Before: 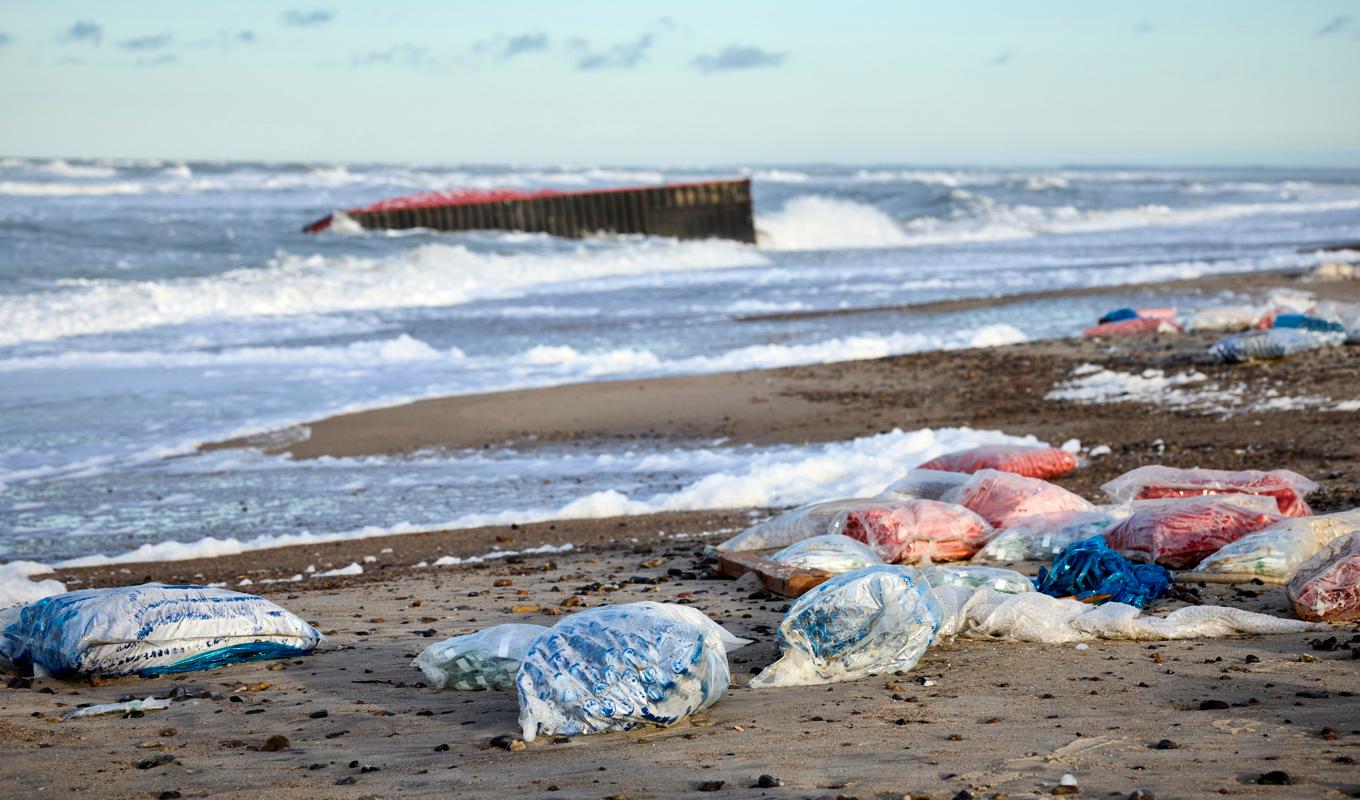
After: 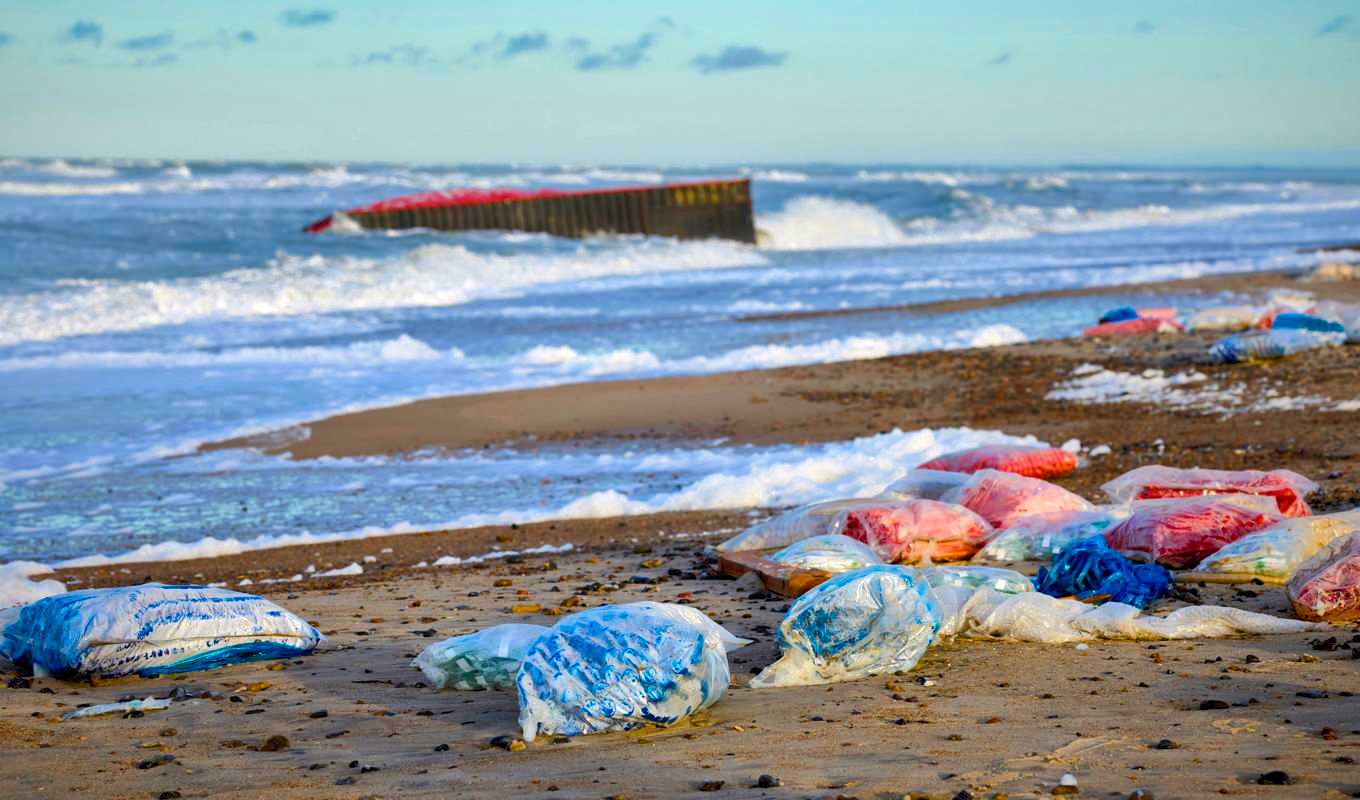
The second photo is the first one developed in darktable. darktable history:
color balance rgb: highlights gain › chroma 0.204%, highlights gain › hue 332.34°, perceptual saturation grading › global saturation 29.426%, global vibrance 59.172%
shadows and highlights: highlights color adjustment 0.419%
